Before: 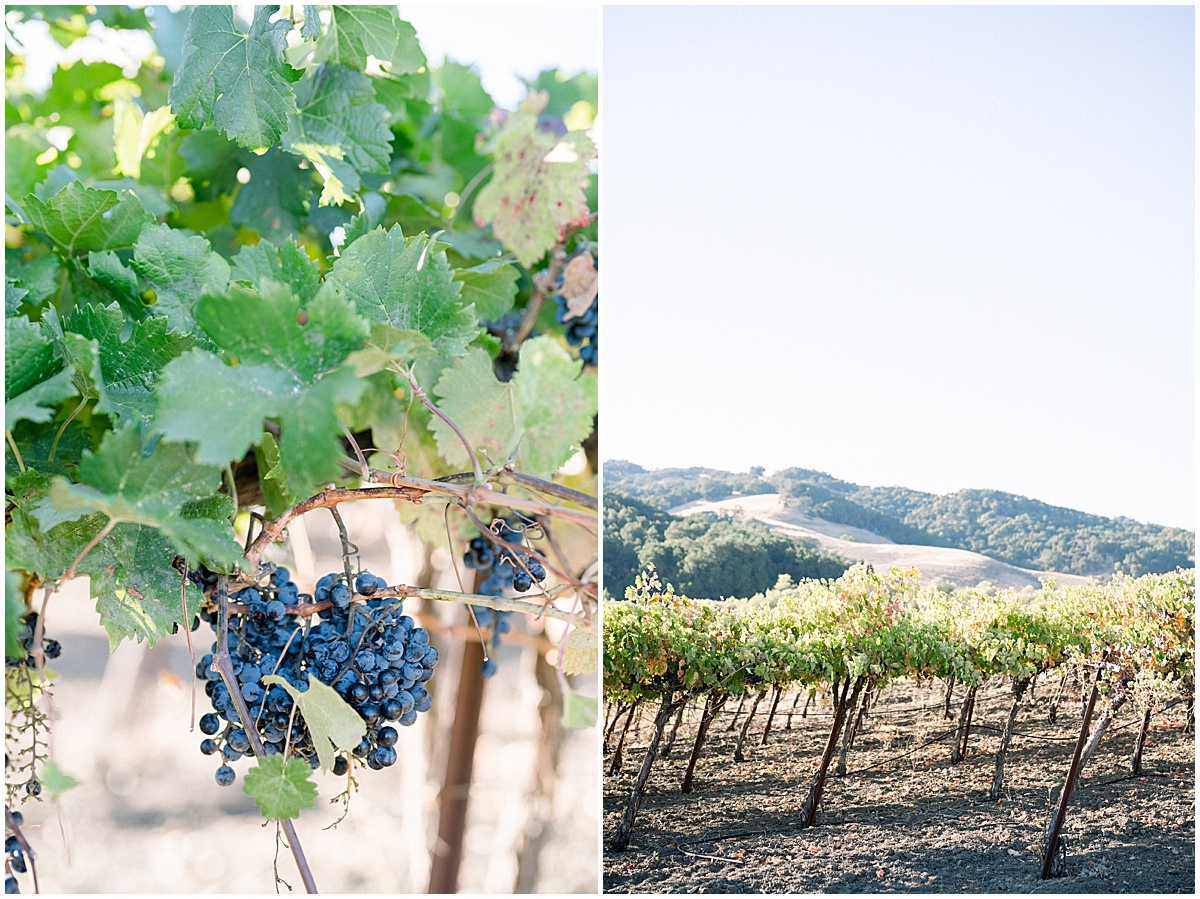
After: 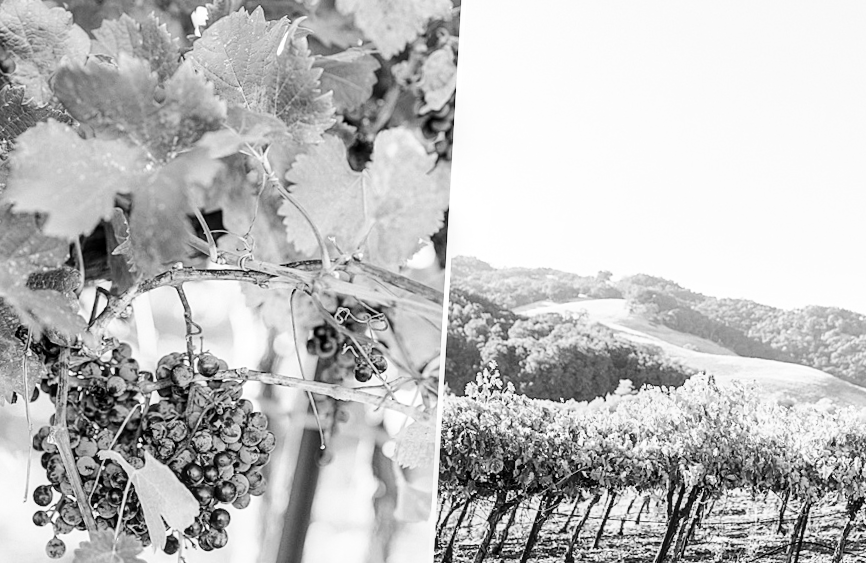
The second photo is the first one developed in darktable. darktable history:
base curve: curves: ch0 [(0, 0) (0.032, 0.025) (0.121, 0.166) (0.206, 0.329) (0.605, 0.79) (1, 1)], preserve colors none
color calibration: output gray [0.28, 0.41, 0.31, 0], gray › normalize channels true, illuminant same as pipeline (D50), adaptation XYZ, x 0.346, y 0.359, gamut compression 0
local contrast: on, module defaults
crop and rotate: angle -3.37°, left 9.79%, top 20.73%, right 12.42%, bottom 11.82%
